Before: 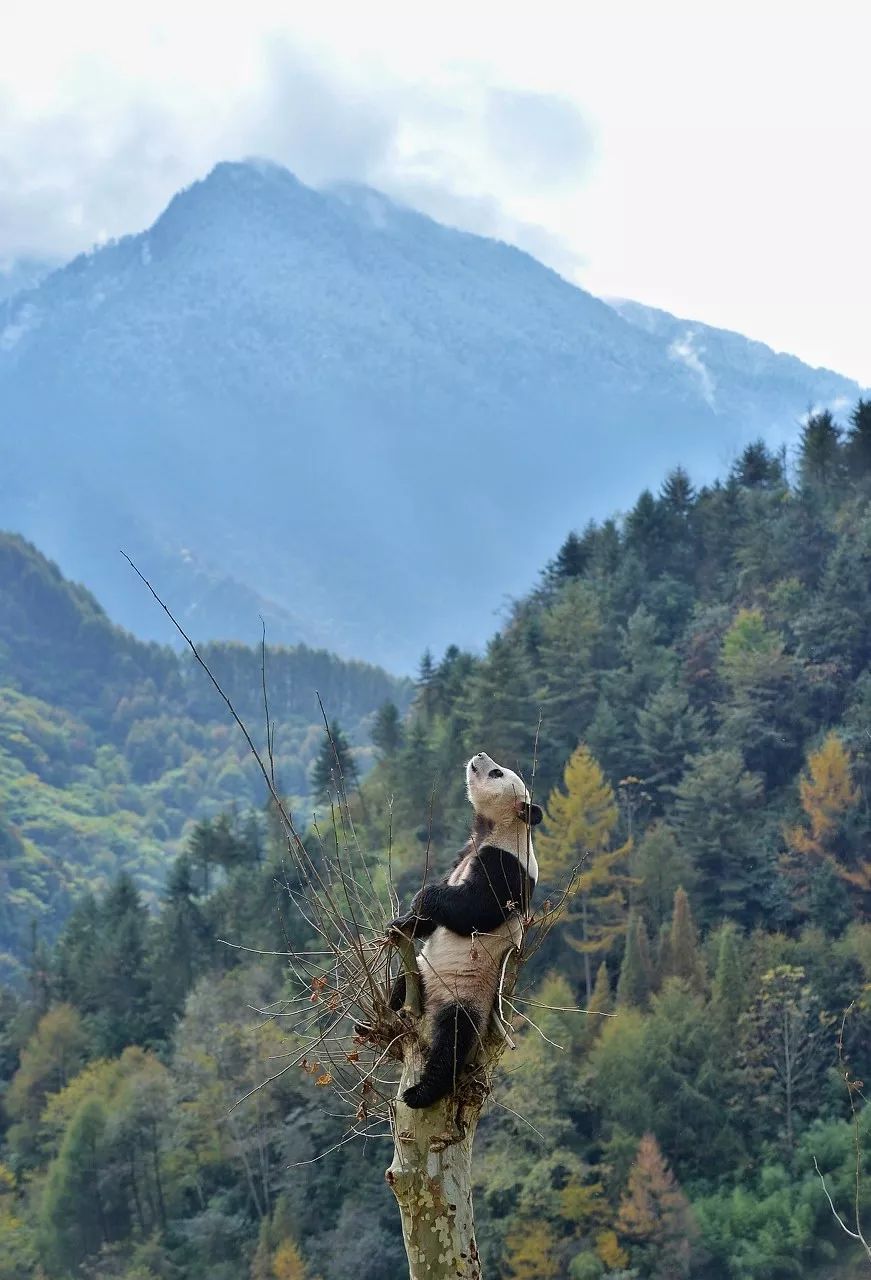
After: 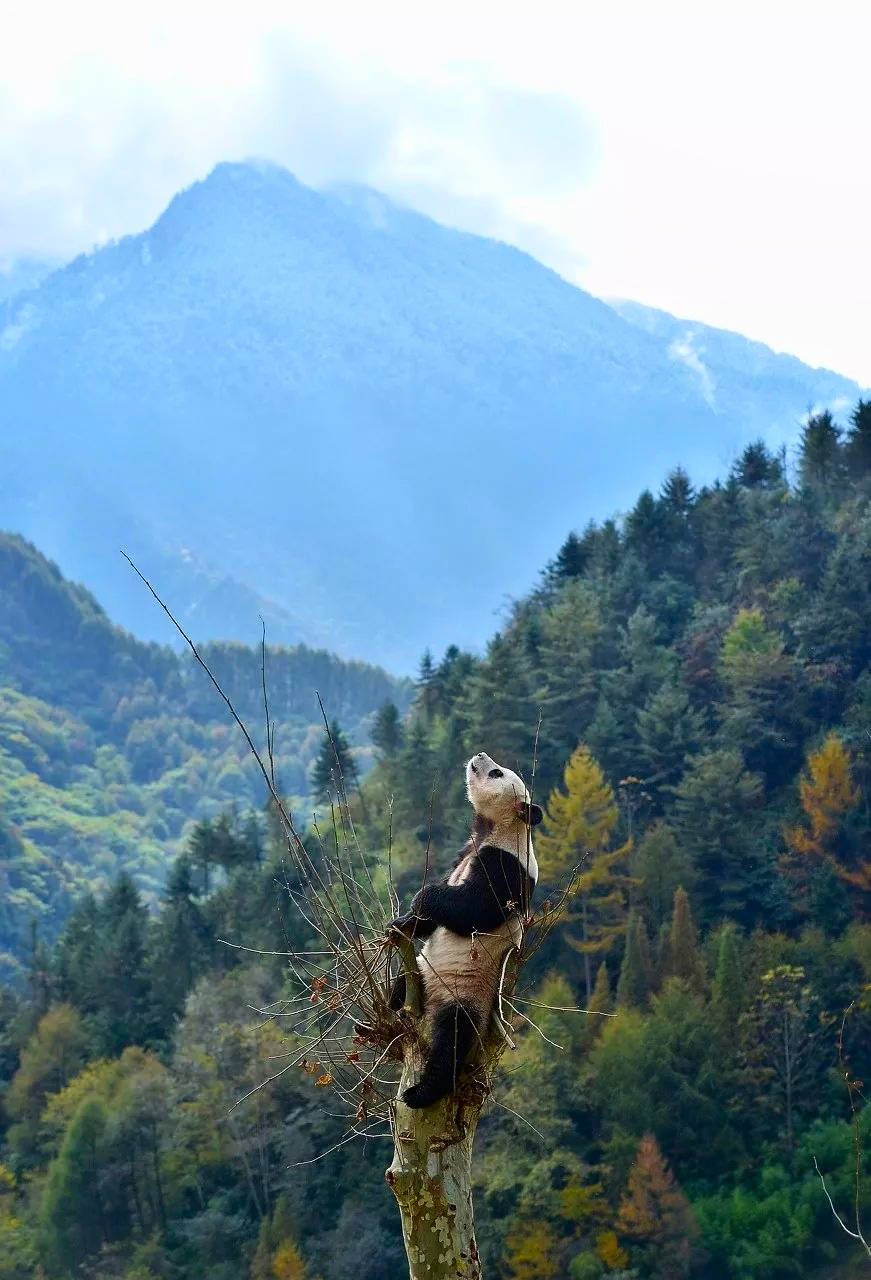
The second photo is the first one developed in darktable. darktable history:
shadows and highlights: shadows -69.29, highlights 35.26, soften with gaussian
tone equalizer: edges refinement/feathering 500, mask exposure compensation -1.57 EV, preserve details no
contrast brightness saturation: contrast 0.17, saturation 0.3
